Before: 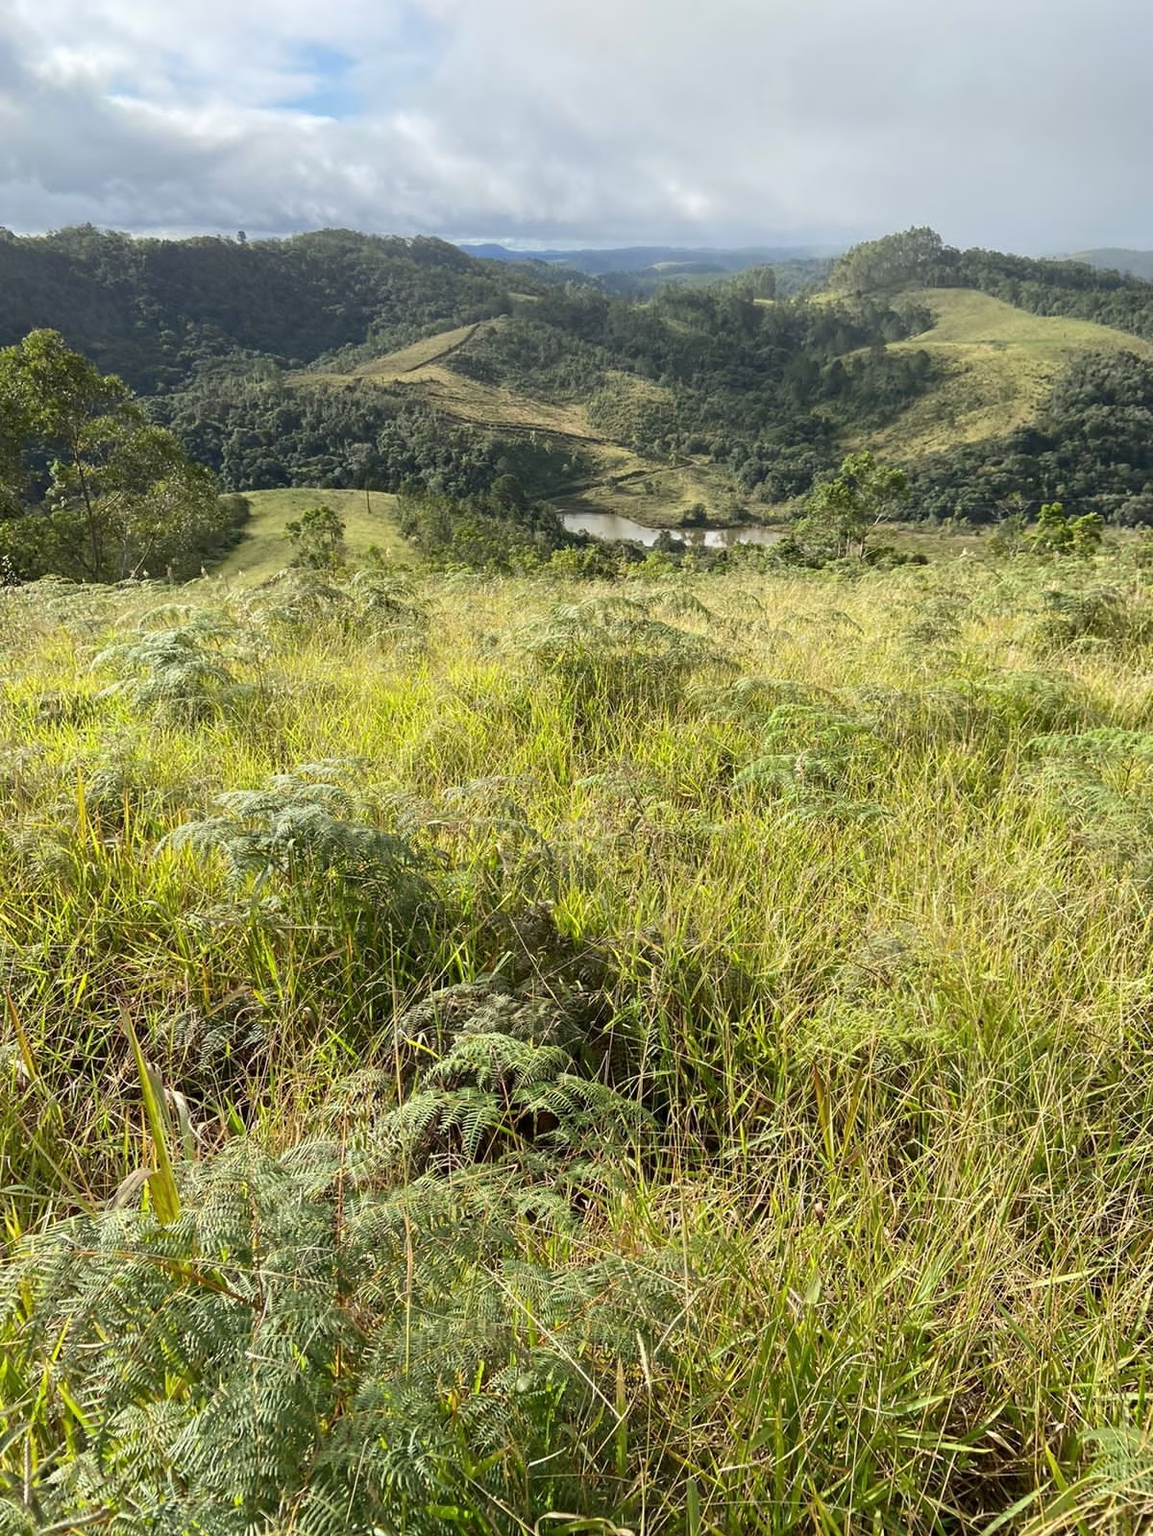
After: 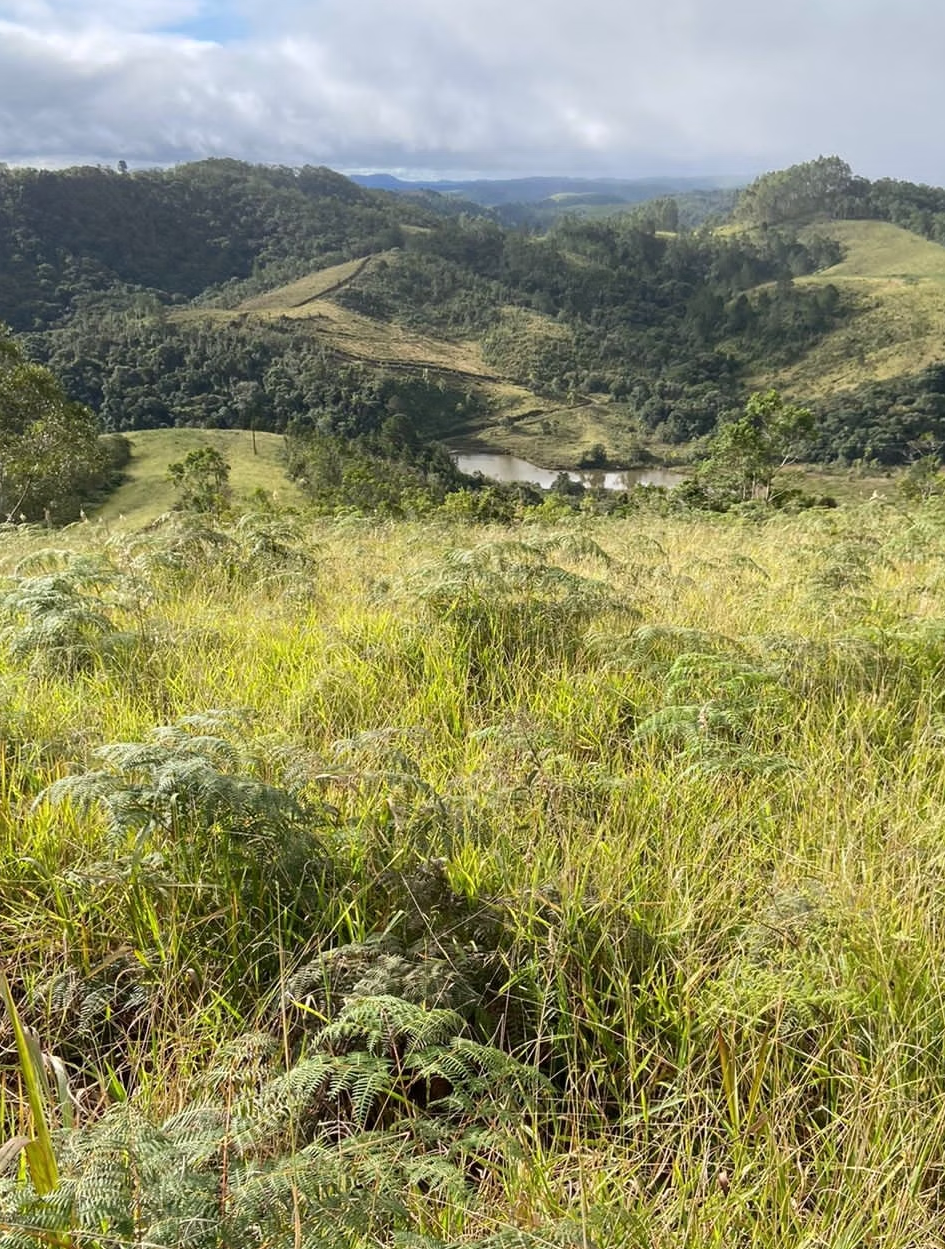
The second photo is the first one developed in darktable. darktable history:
crop and rotate: left 10.77%, top 5.1%, right 10.41%, bottom 16.76%
white balance: red 1.009, blue 1.027
